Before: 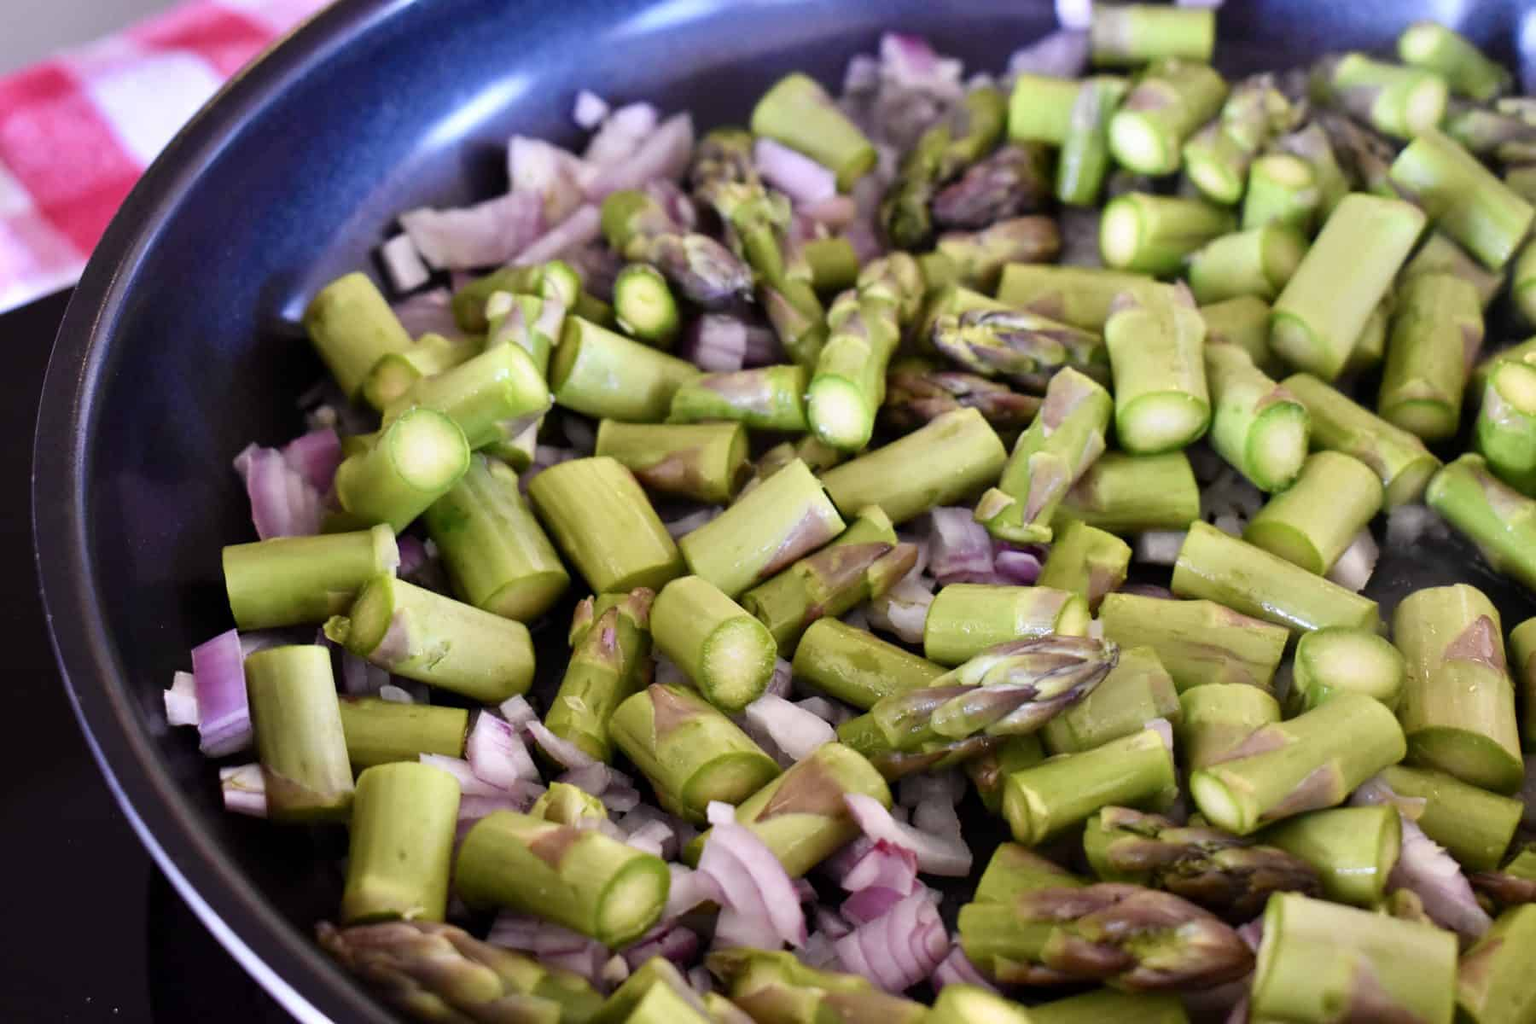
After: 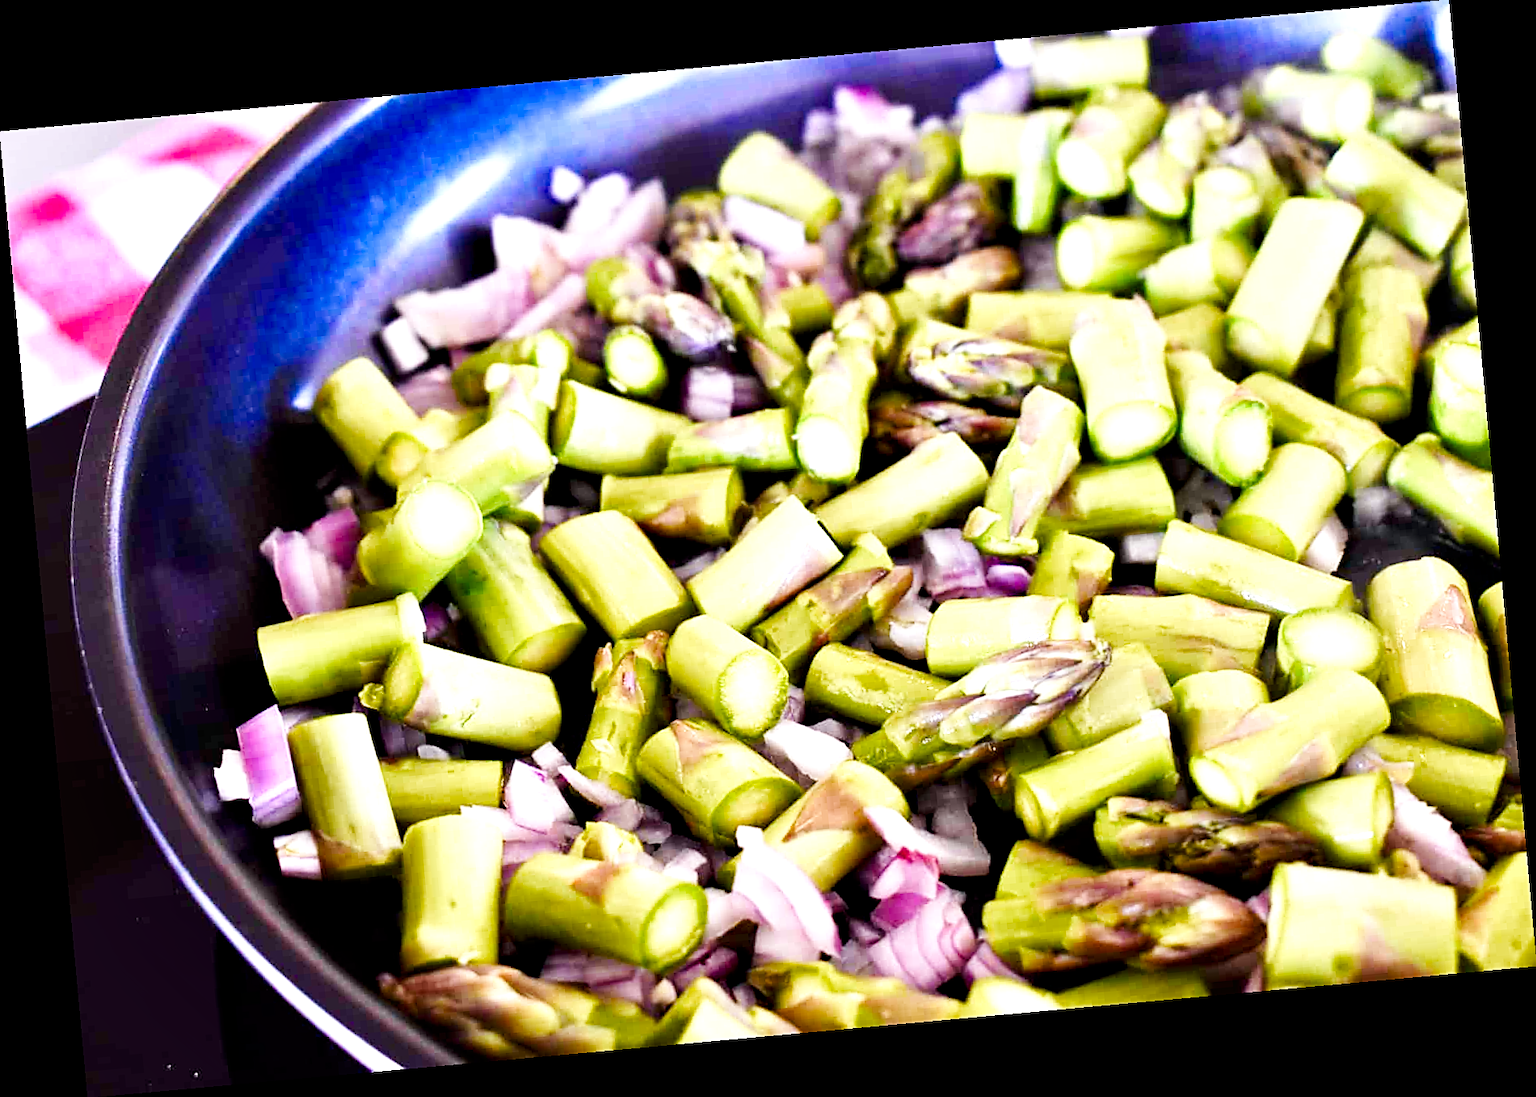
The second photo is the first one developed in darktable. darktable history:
contrast equalizer: octaves 7, y [[0.6 ×6], [0.55 ×6], [0 ×6], [0 ×6], [0 ×6]], mix 0.35
color balance rgb: linear chroma grading › shadows 32%, linear chroma grading › global chroma -2%, linear chroma grading › mid-tones 4%, perceptual saturation grading › global saturation -2%, perceptual saturation grading › highlights -8%, perceptual saturation grading › mid-tones 8%, perceptual saturation grading › shadows 4%, perceptual brilliance grading › highlights 8%, perceptual brilliance grading › mid-tones 4%, perceptual brilliance grading › shadows 2%, global vibrance 16%, saturation formula JzAzBz (2021)
levels: levels [0, 0.476, 0.951]
sharpen: on, module defaults
rotate and perspective: rotation -5.2°, automatic cropping off
base curve: curves: ch0 [(0, 0) (0.005, 0.002) (0.15, 0.3) (0.4, 0.7) (0.75, 0.95) (1, 1)], preserve colors none
